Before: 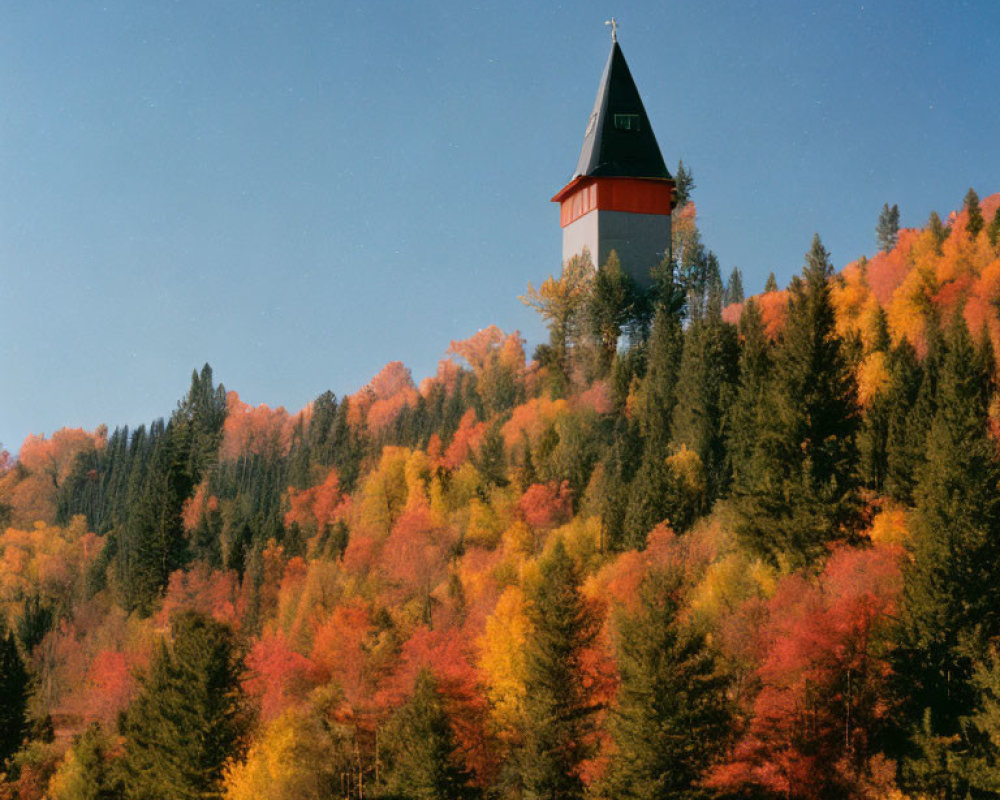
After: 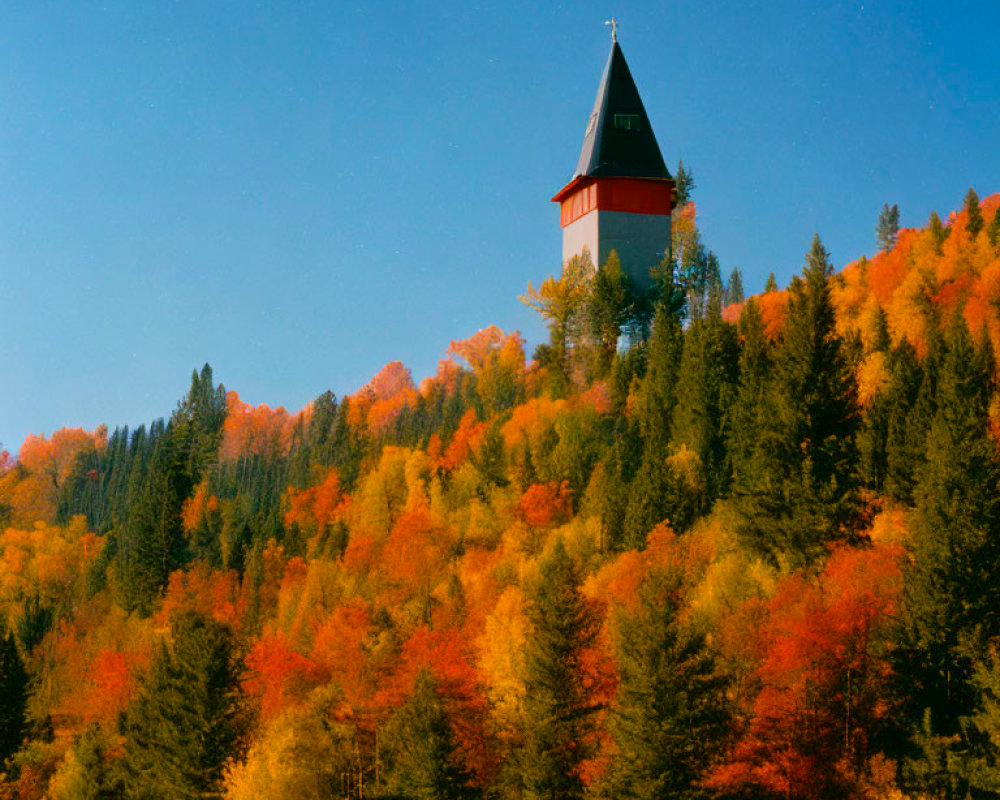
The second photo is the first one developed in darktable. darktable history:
color balance rgb: shadows lift › chroma 1.023%, shadows lift › hue 243.26°, perceptual saturation grading › global saturation 36.811%, perceptual saturation grading › shadows 35.527%, global vibrance 12.214%
velvia: on, module defaults
